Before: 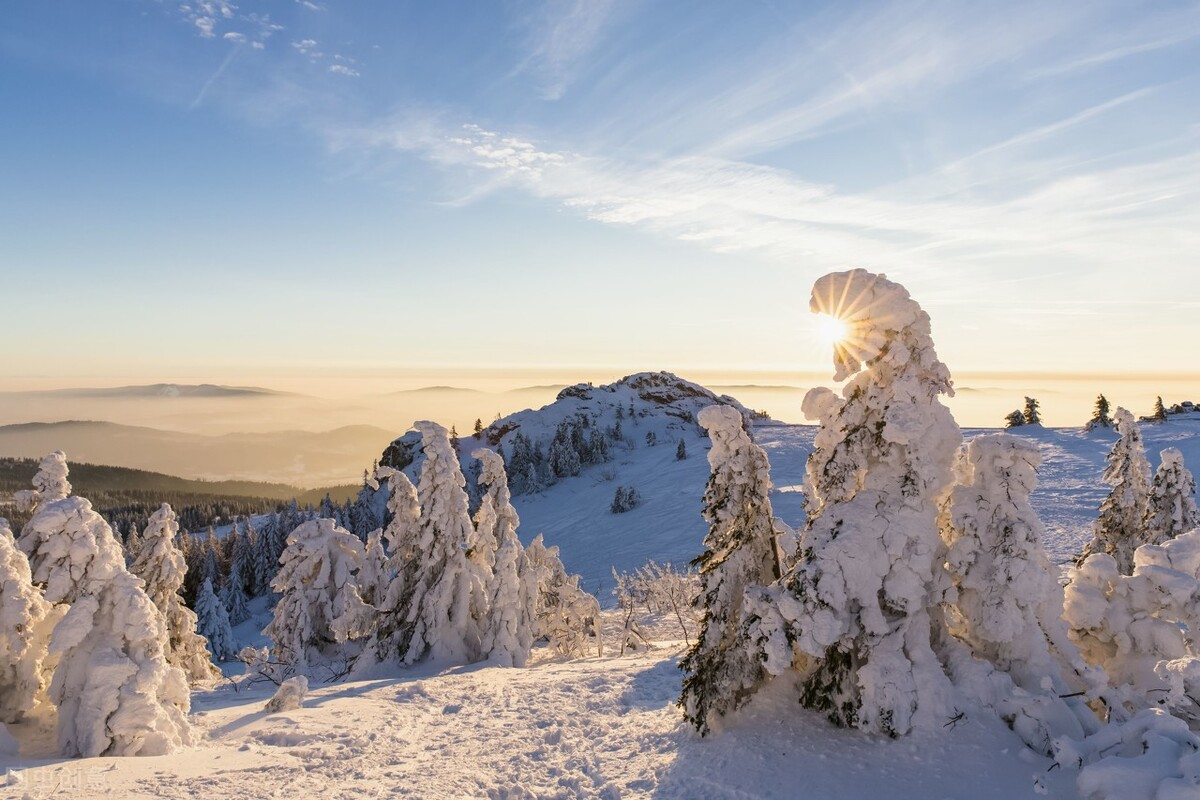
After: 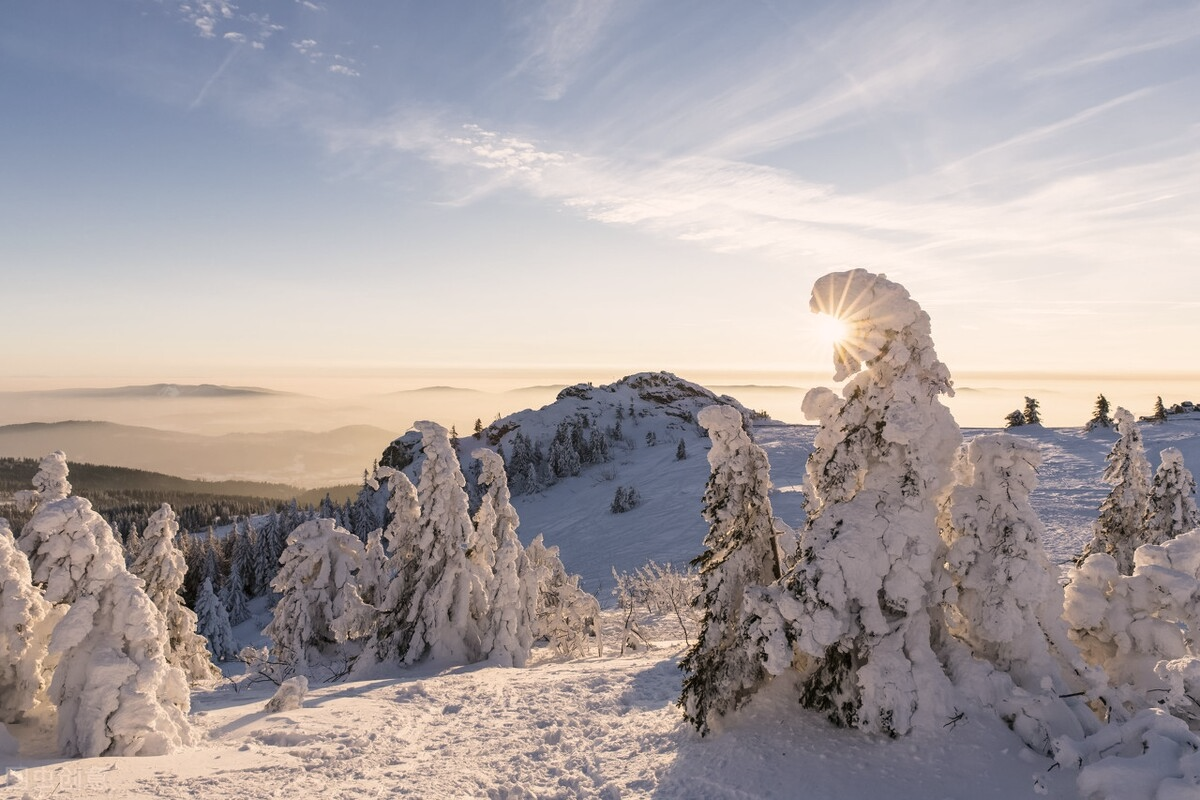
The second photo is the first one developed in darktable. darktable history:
color correction: highlights a* 5.56, highlights b* 5.19, saturation 0.673
